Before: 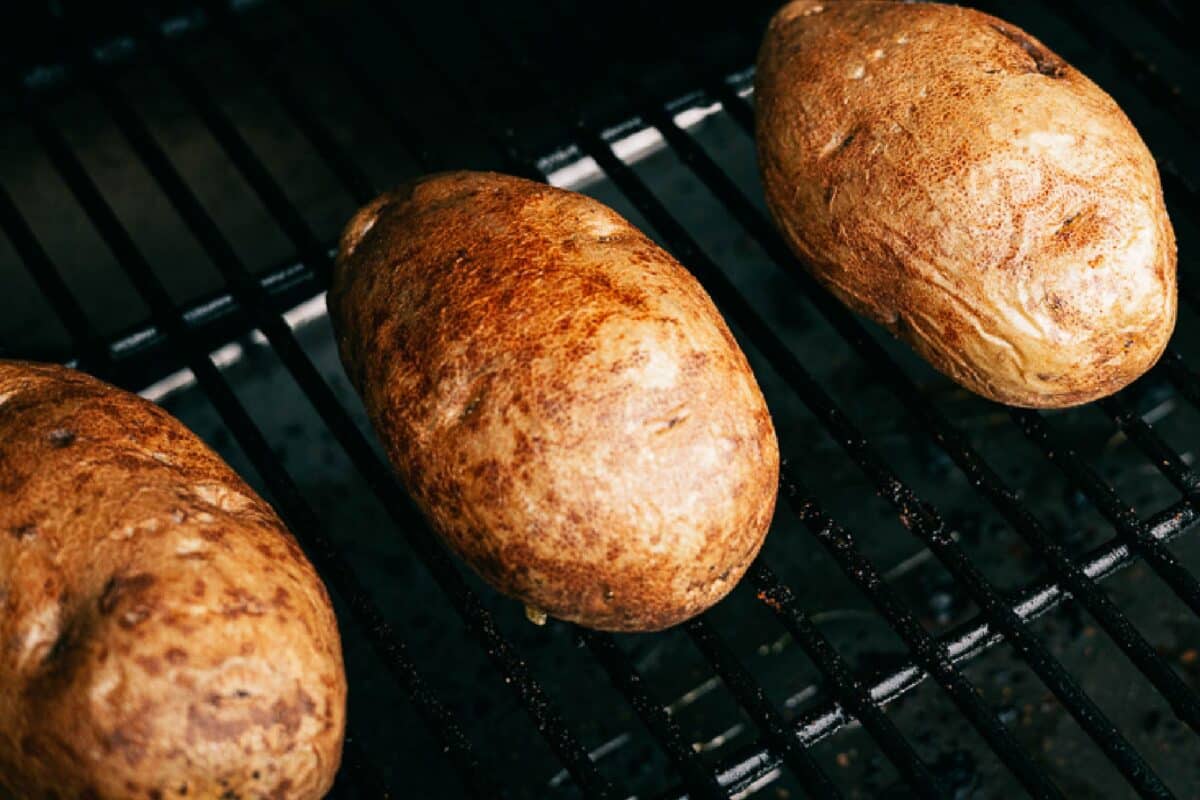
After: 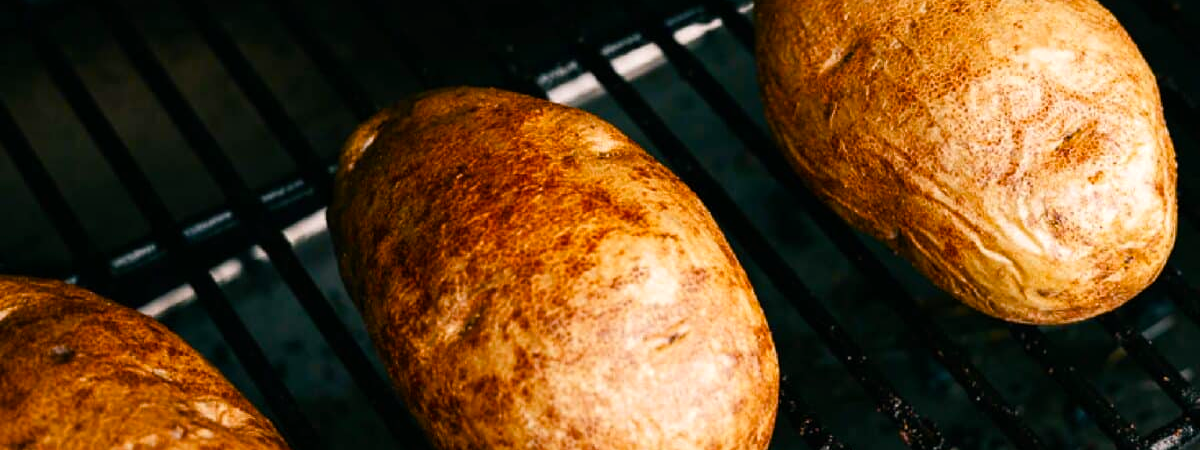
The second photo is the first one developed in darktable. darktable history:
crop and rotate: top 10.6%, bottom 33.143%
color balance rgb: power › luminance -3.689%, power › chroma 0.557%, power › hue 40.69°, highlights gain › luminance 6.993%, highlights gain › chroma 0.878%, highlights gain › hue 48.97°, linear chroma grading › global chroma 15.085%, perceptual saturation grading › global saturation 20%, perceptual saturation grading › highlights -24.737%, perceptual saturation grading › shadows 26.108%
